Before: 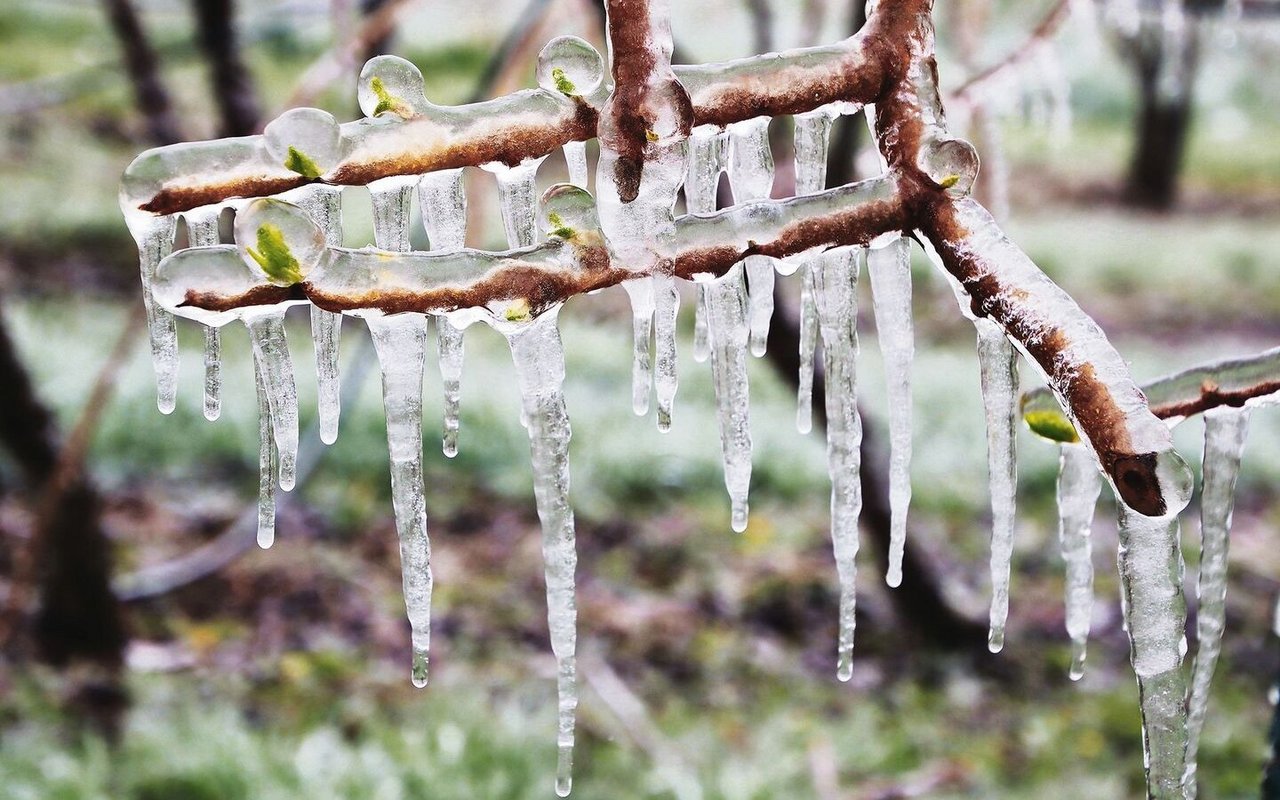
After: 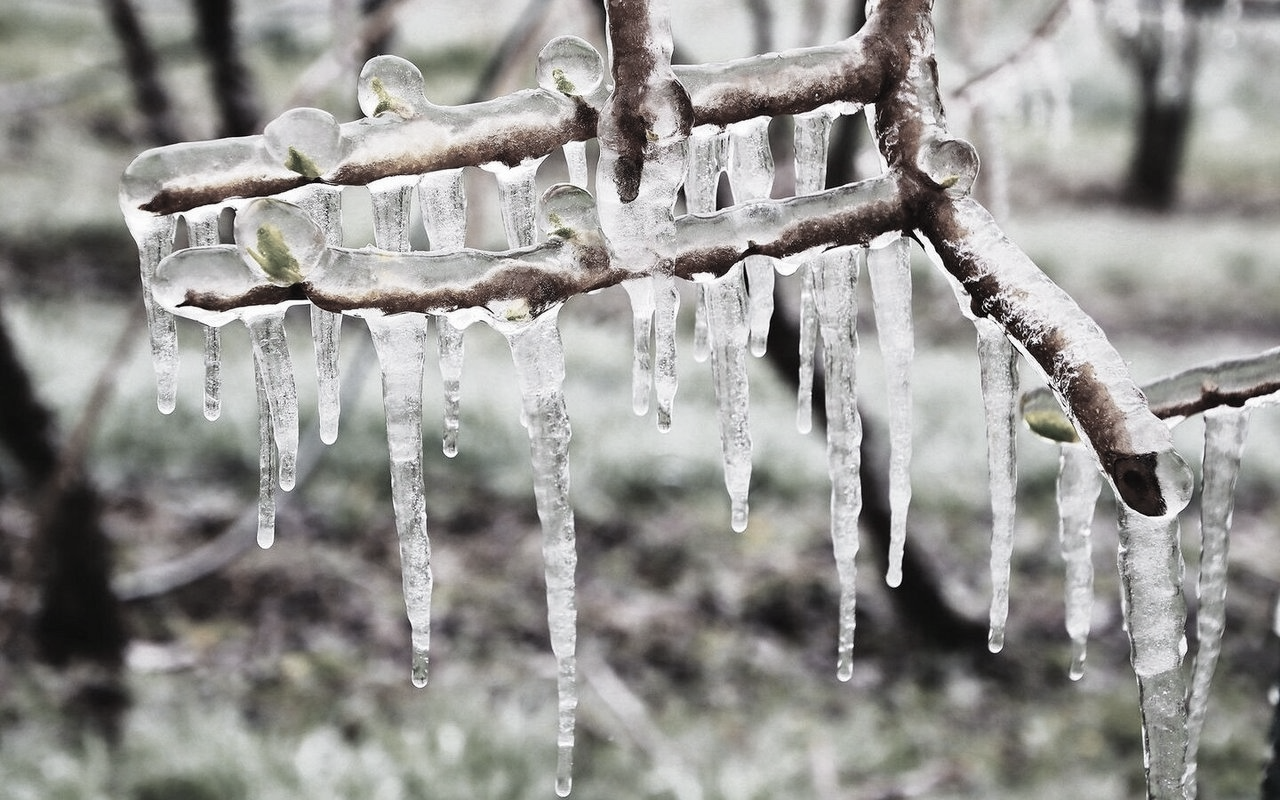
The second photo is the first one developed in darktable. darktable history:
color correction: highlights b* 0.067, saturation 0.288
